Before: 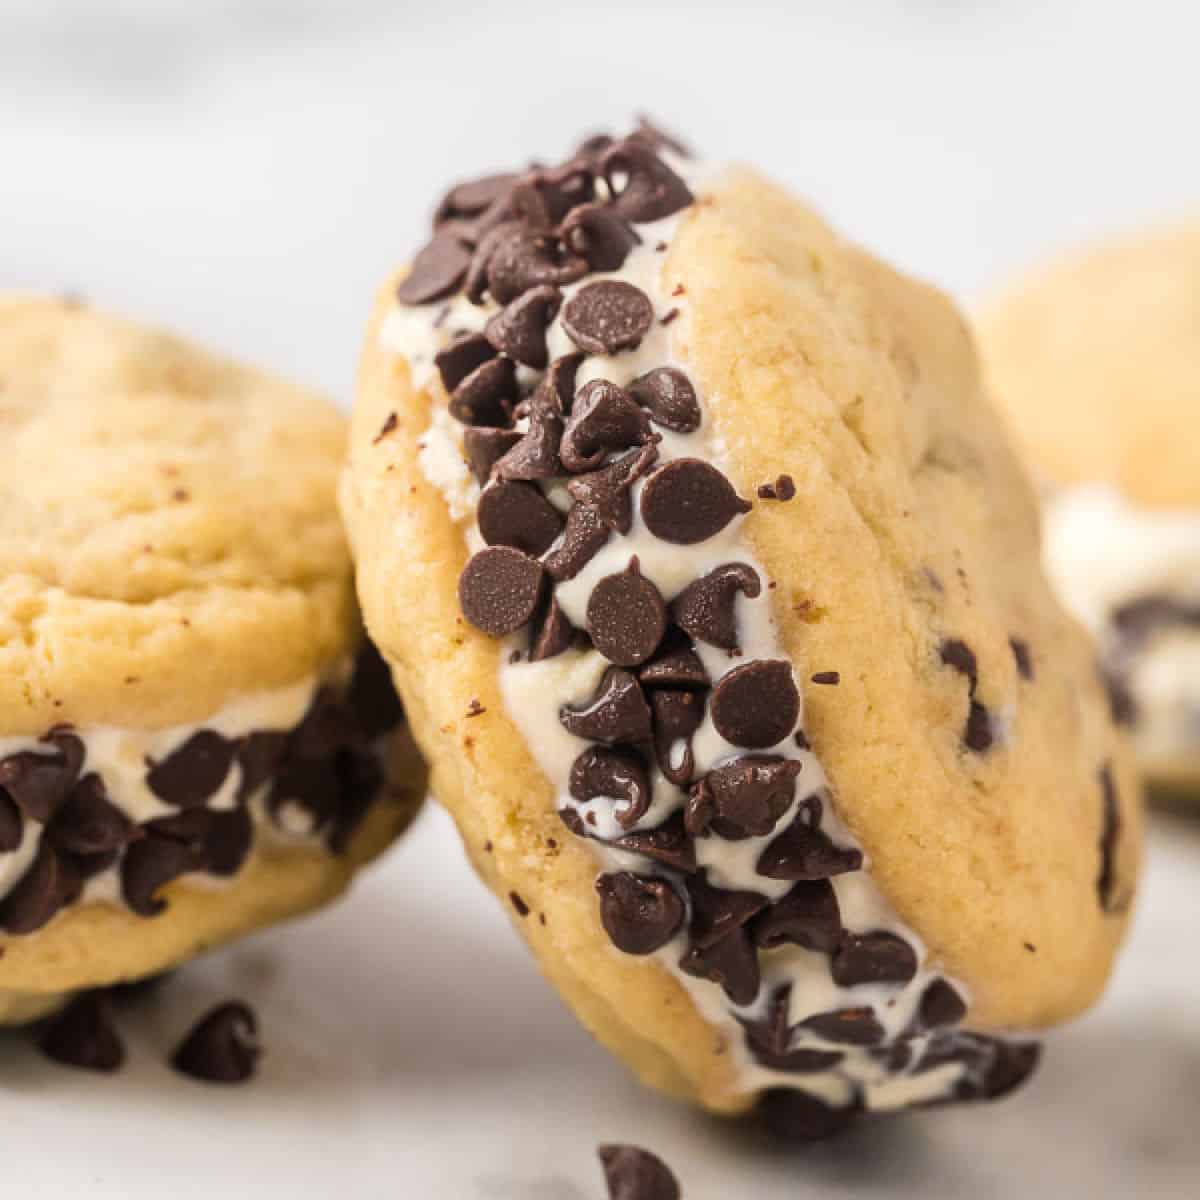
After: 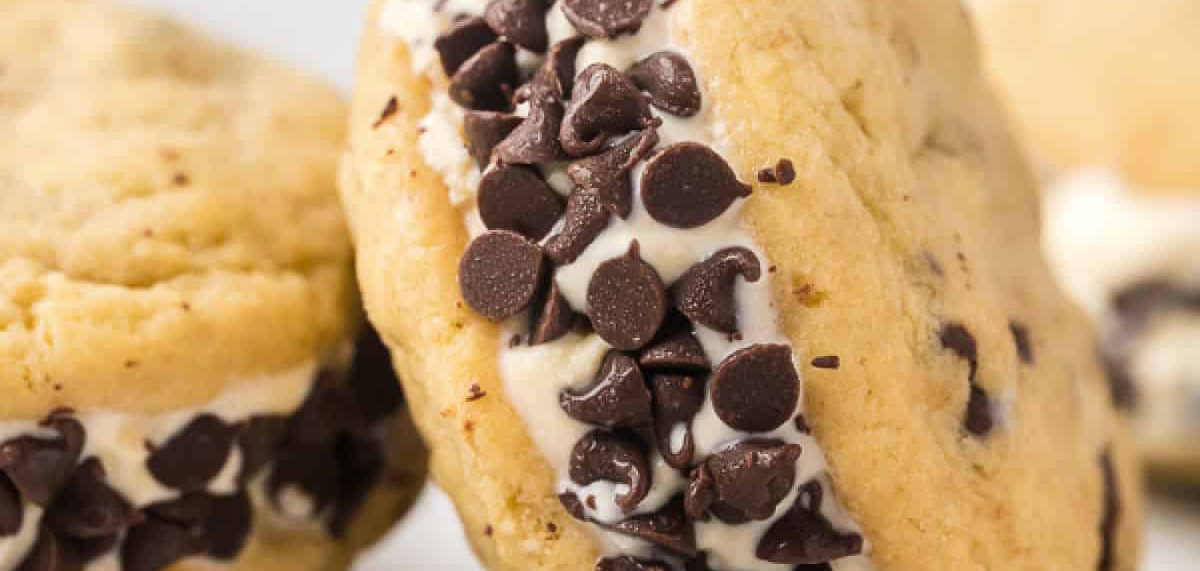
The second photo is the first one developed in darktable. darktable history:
crop and rotate: top 26.373%, bottom 25.971%
tone equalizer: edges refinement/feathering 500, mask exposure compensation -1.57 EV, preserve details no
shadows and highlights: shadows 29.26, highlights -29.15, highlights color adjustment 74.12%, low approximation 0.01, soften with gaussian
